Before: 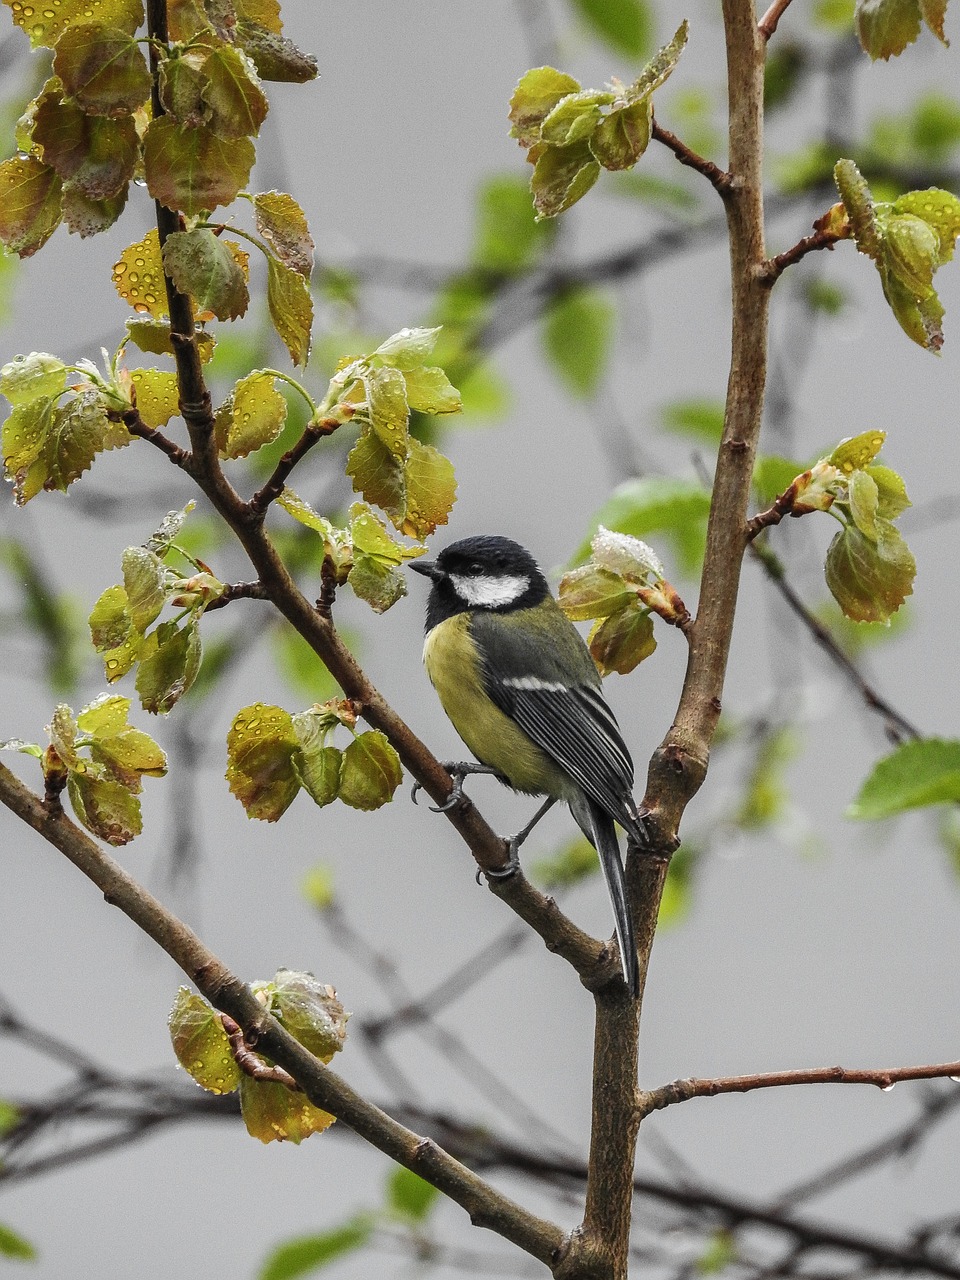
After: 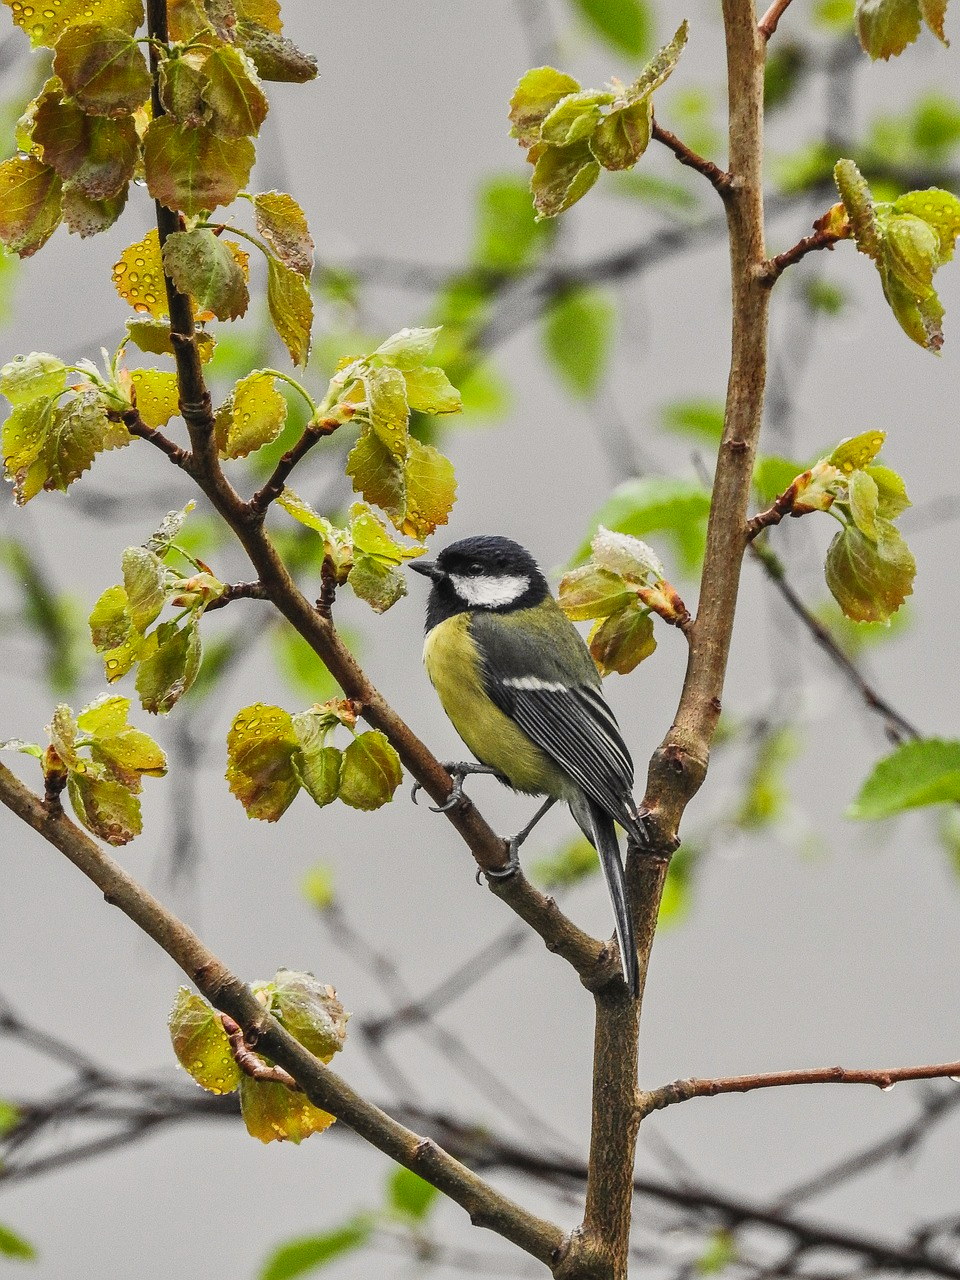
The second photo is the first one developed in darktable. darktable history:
contrast brightness saturation: contrast 0.198, brightness 0.164, saturation 0.218
tone equalizer: -8 EV -0.002 EV, -7 EV 0.005 EV, -6 EV -0.03 EV, -5 EV 0.021 EV, -4 EV -0.011 EV, -3 EV 0.036 EV, -2 EV -0.051 EV, -1 EV -0.285 EV, +0 EV -0.578 EV
color correction: highlights a* 0.61, highlights b* 2.74, saturation 1.06
